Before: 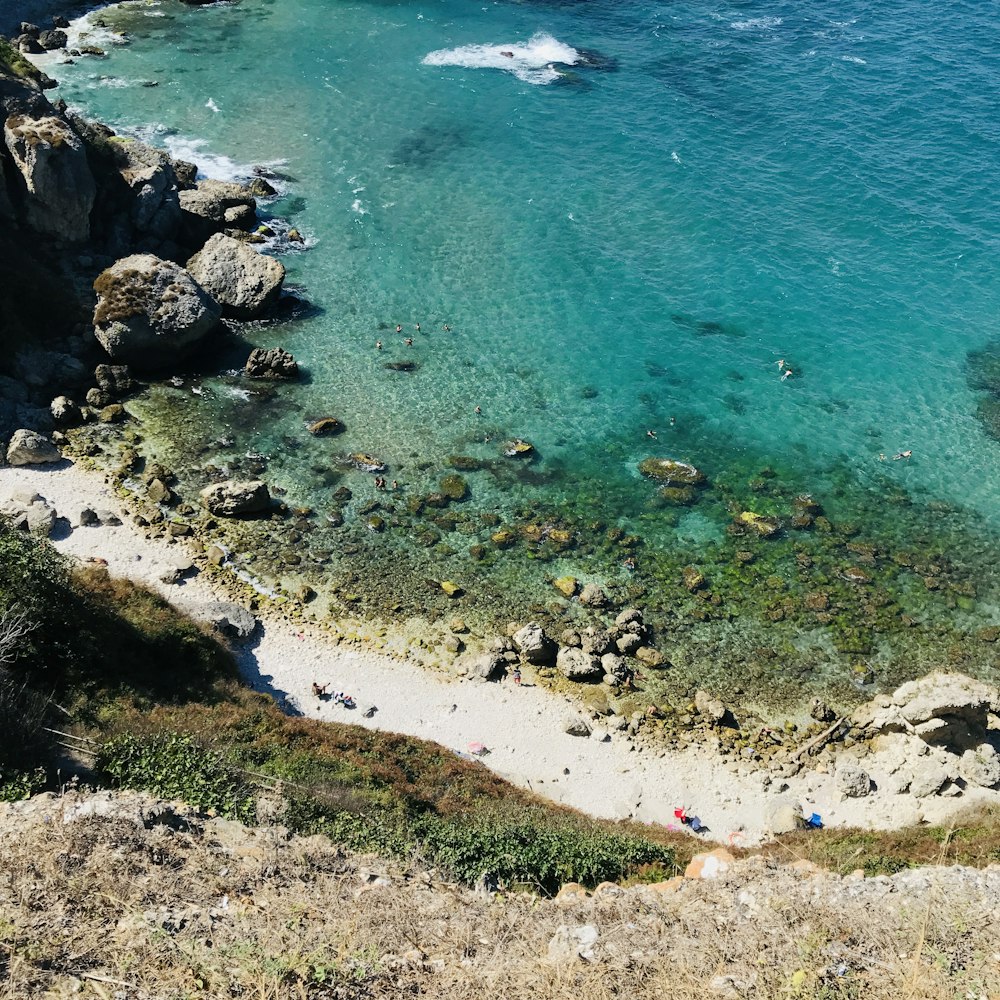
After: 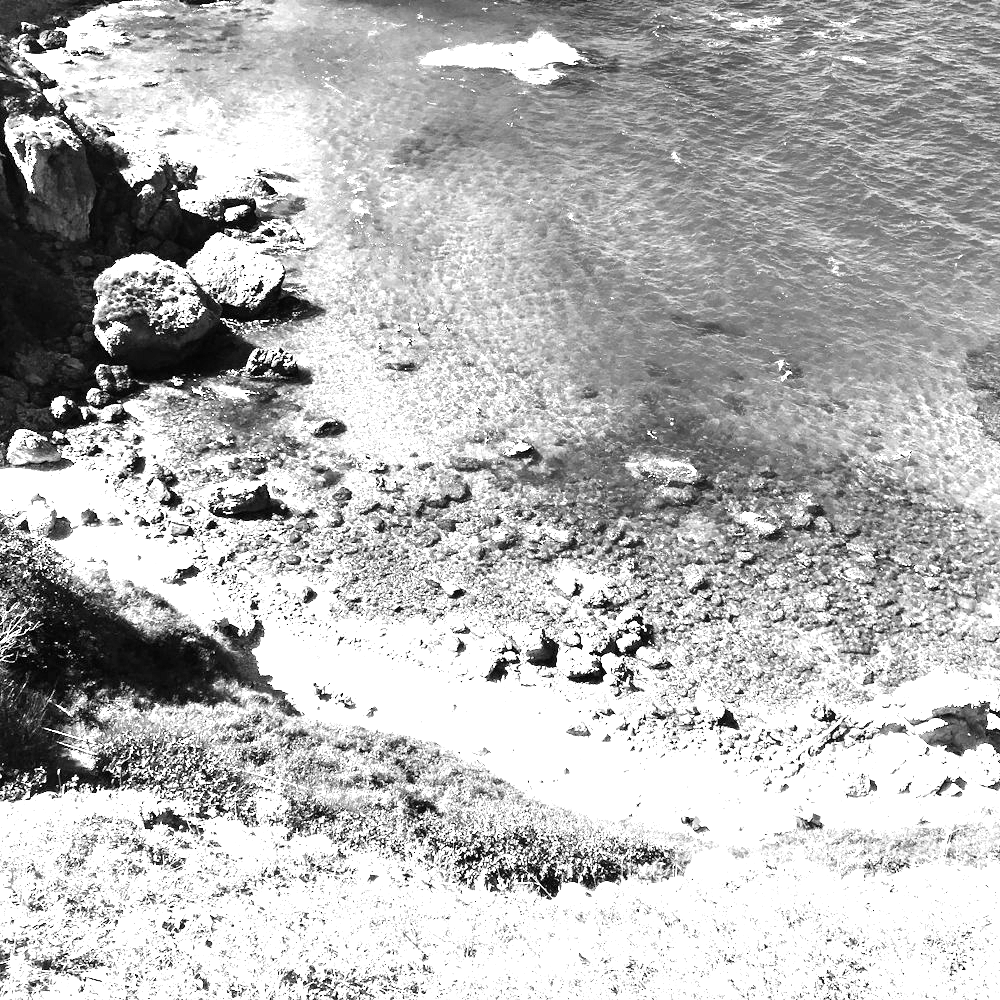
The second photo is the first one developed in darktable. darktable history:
white balance: red 4.26, blue 1.802
monochrome: on, module defaults
